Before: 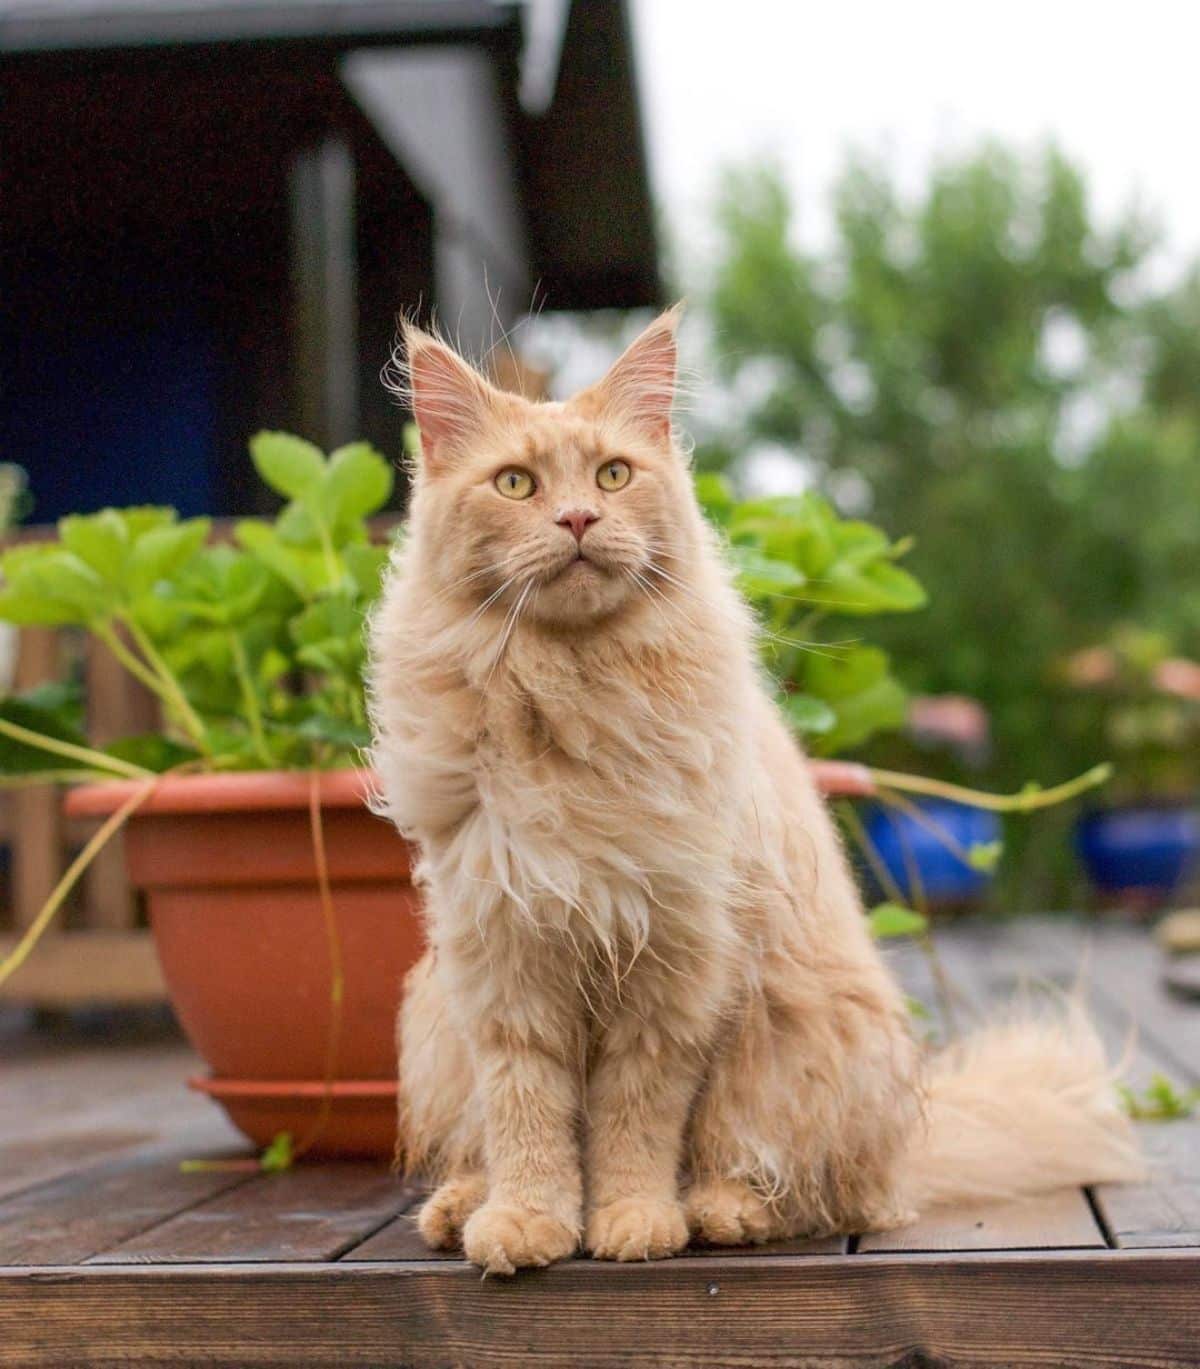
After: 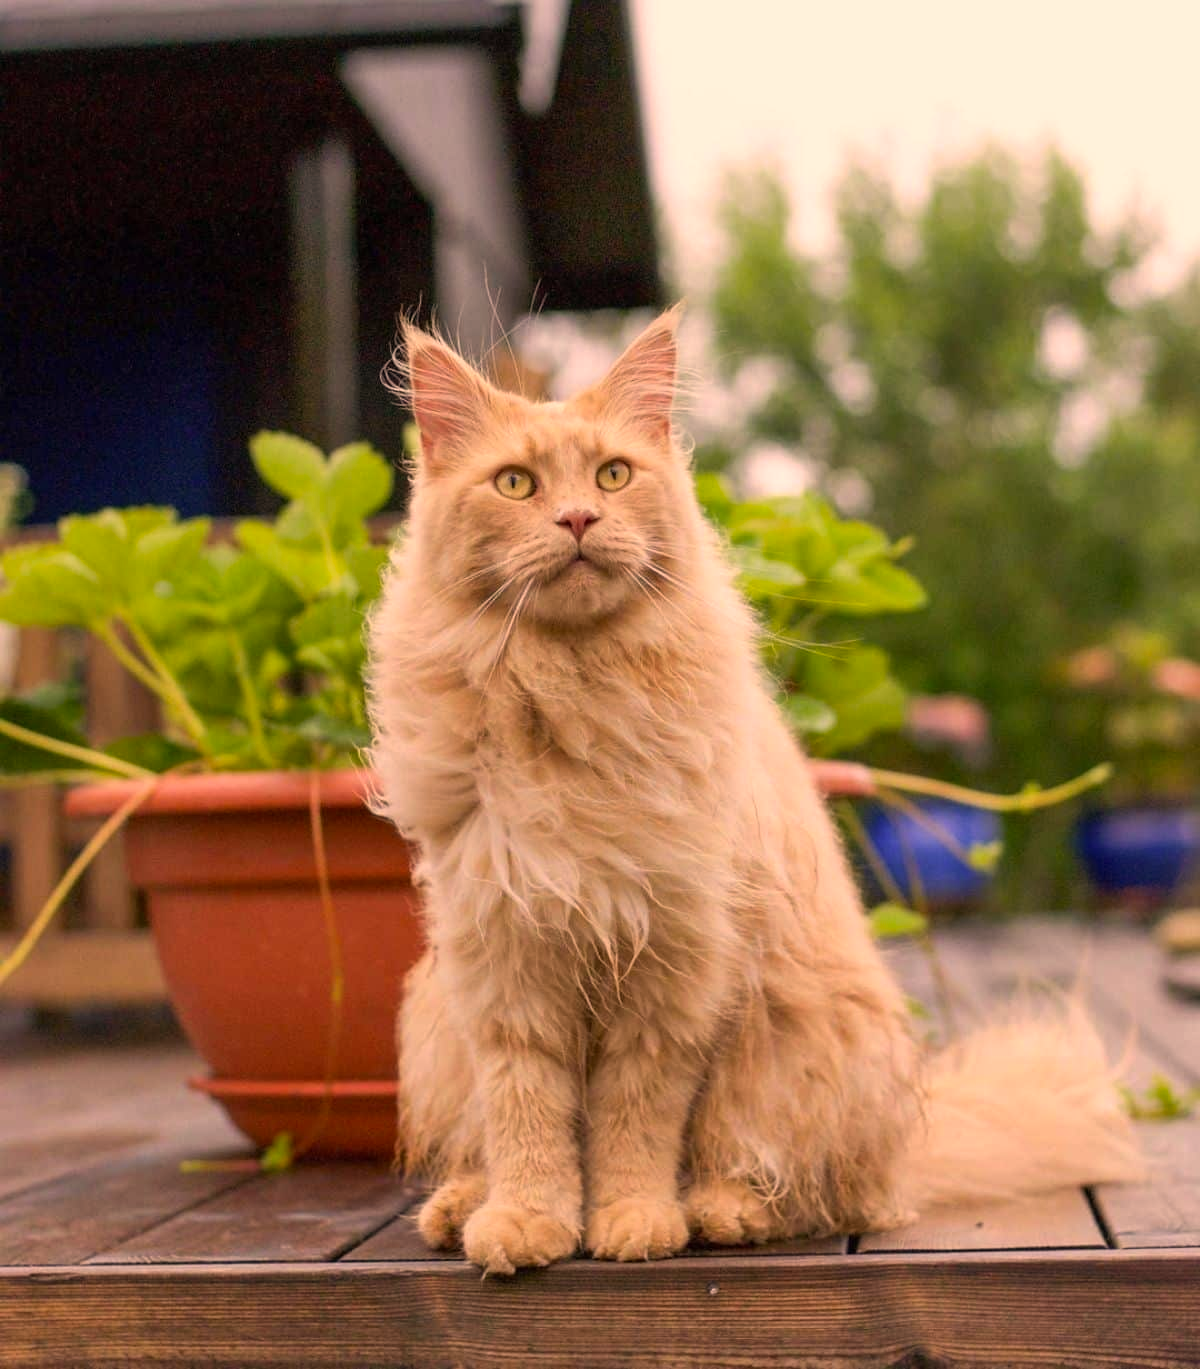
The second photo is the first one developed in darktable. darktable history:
color correction: highlights a* 17.67, highlights b* 19.01
